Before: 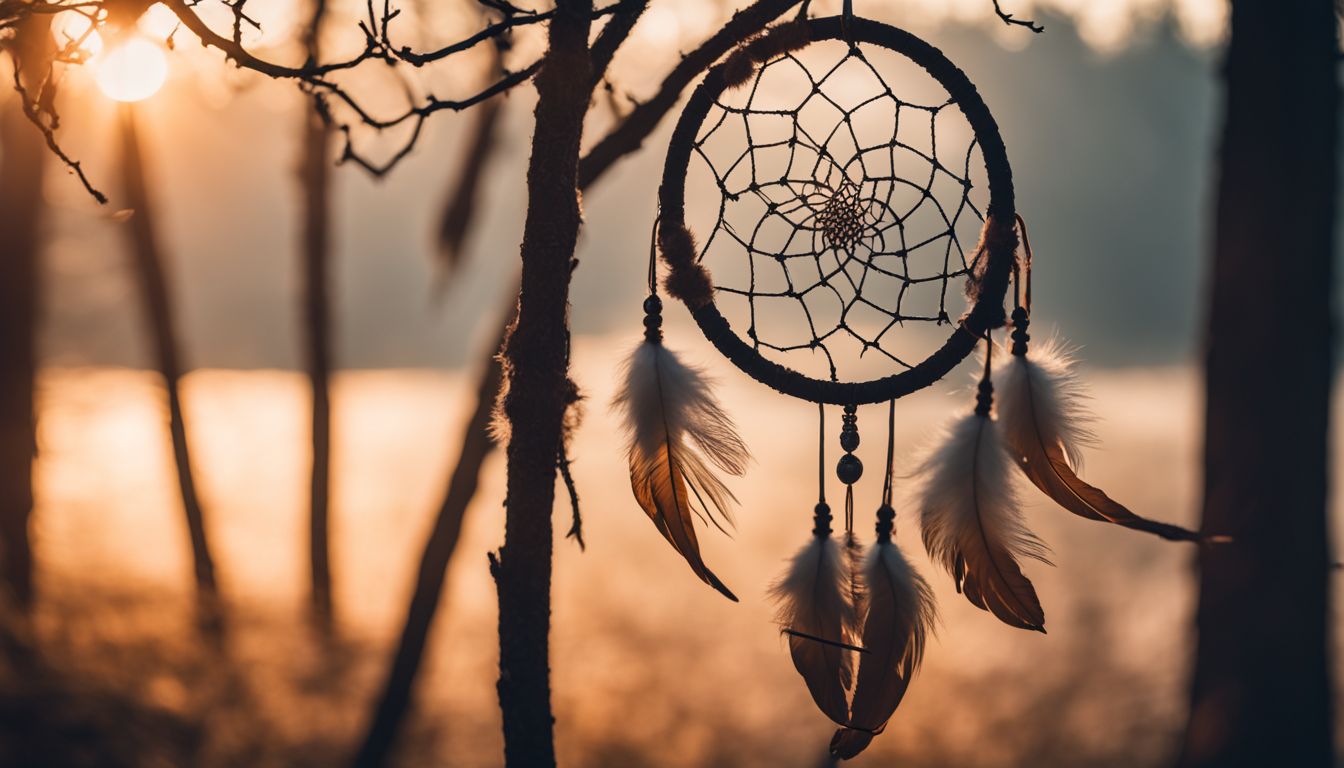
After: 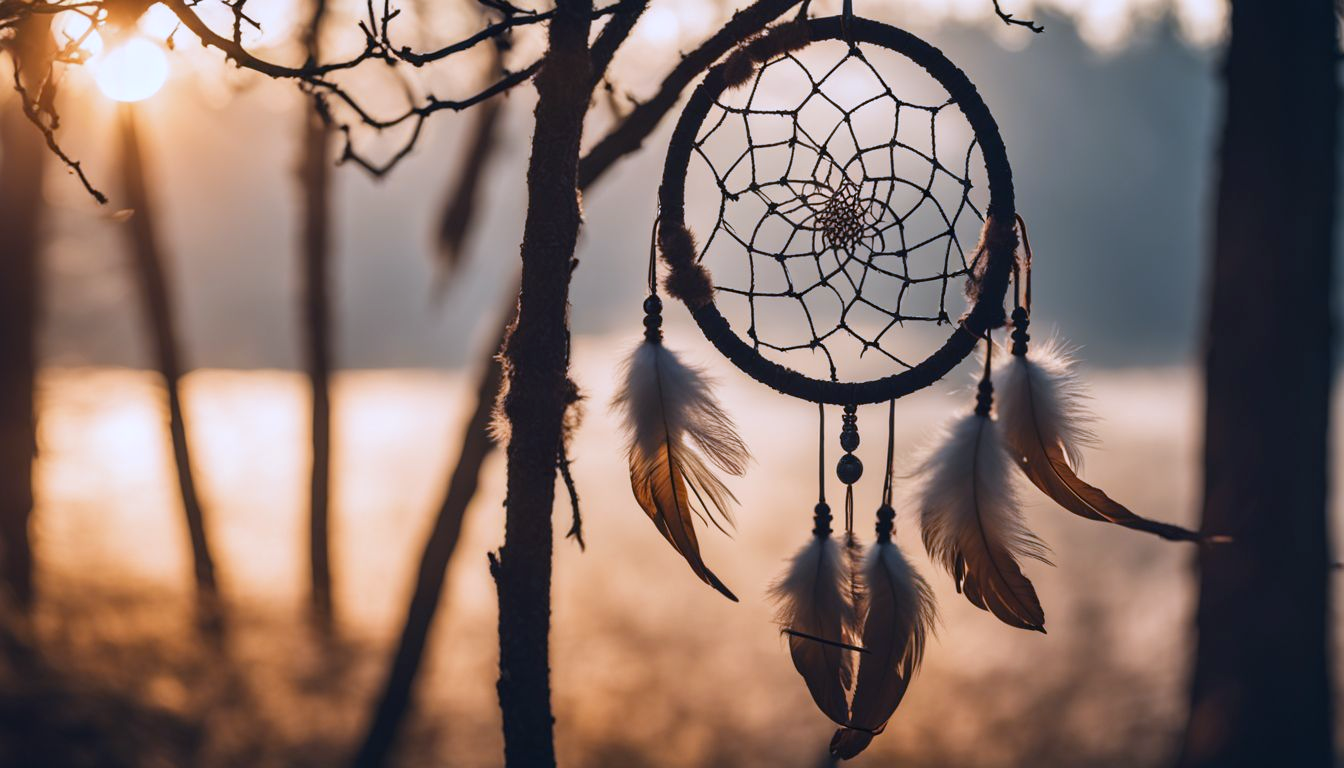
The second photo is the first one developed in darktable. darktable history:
white balance: red 0.948, green 1.02, blue 1.176
